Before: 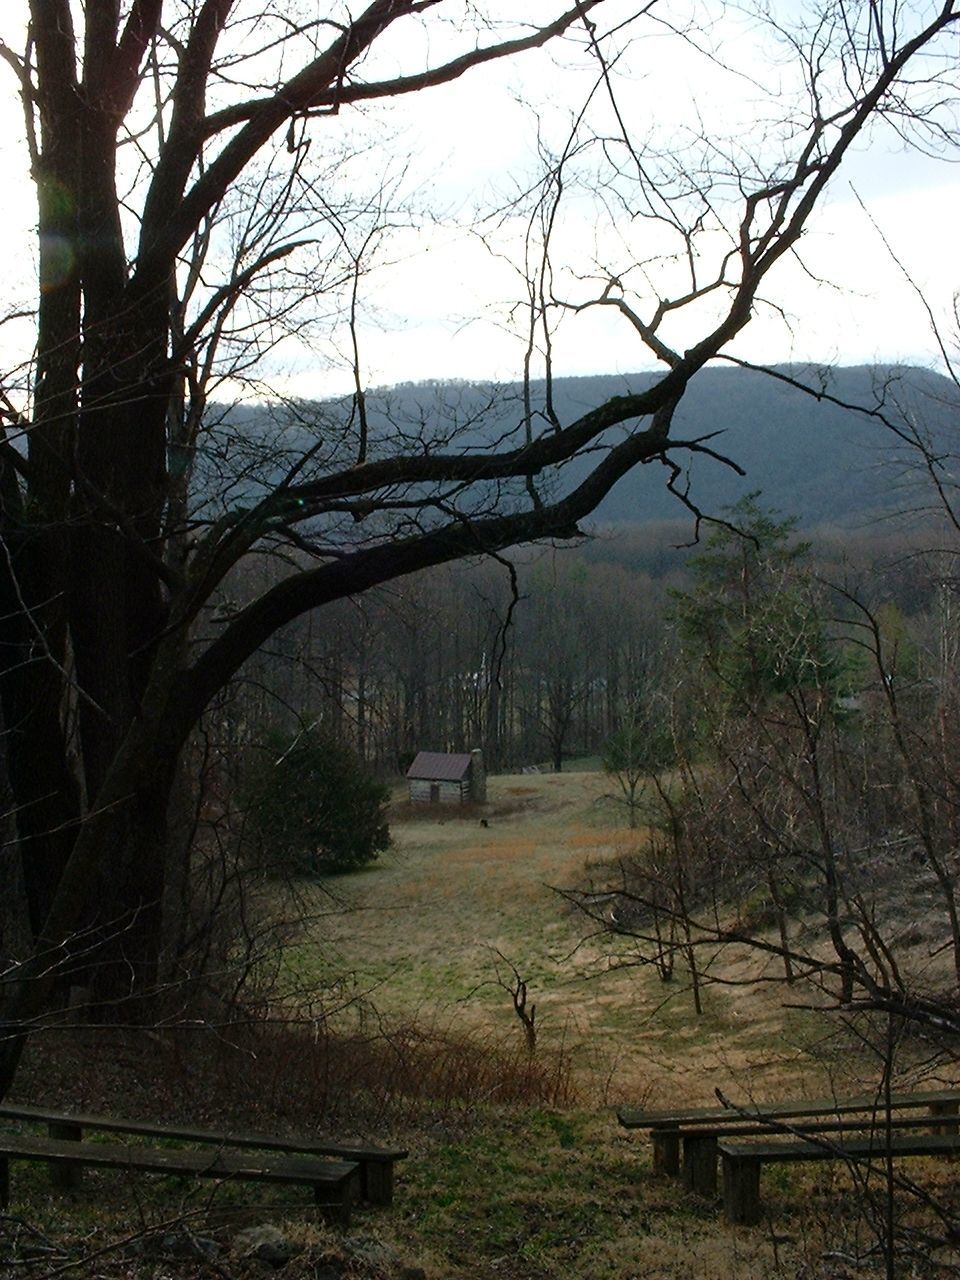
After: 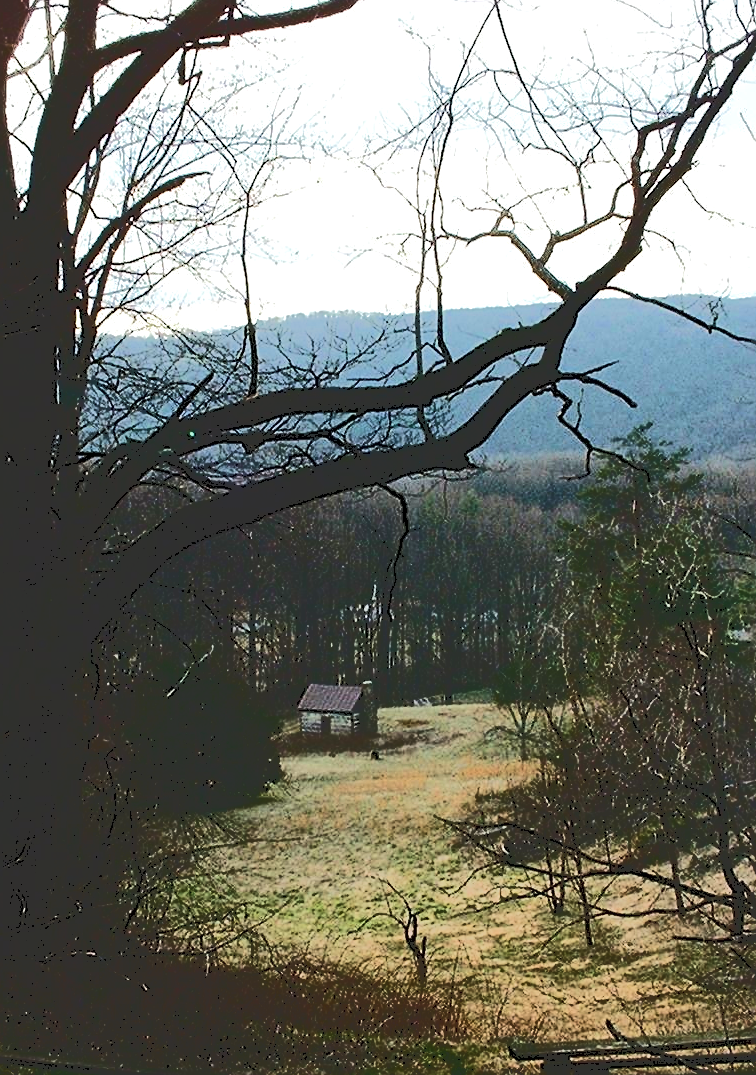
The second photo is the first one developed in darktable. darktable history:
sharpen: on, module defaults
crop: left 11.44%, top 5.329%, right 9.557%, bottom 10.68%
velvia: on, module defaults
tone curve: curves: ch0 [(0, 0) (0.003, 0.195) (0.011, 0.196) (0.025, 0.196) (0.044, 0.196) (0.069, 0.196) (0.1, 0.196) (0.136, 0.197) (0.177, 0.207) (0.224, 0.224) (0.277, 0.268) (0.335, 0.336) (0.399, 0.424) (0.468, 0.533) (0.543, 0.632) (0.623, 0.715) (0.709, 0.789) (0.801, 0.85) (0.898, 0.906) (1, 1)], color space Lab, independent channels, preserve colors none
tone equalizer: -8 EV -0.53 EV, -7 EV -0.338 EV, -6 EV -0.114 EV, -5 EV 0.395 EV, -4 EV 0.958 EV, -3 EV 0.818 EV, -2 EV -0.009 EV, -1 EV 0.134 EV, +0 EV -0.021 EV, edges refinement/feathering 500, mask exposure compensation -1.57 EV, preserve details no
